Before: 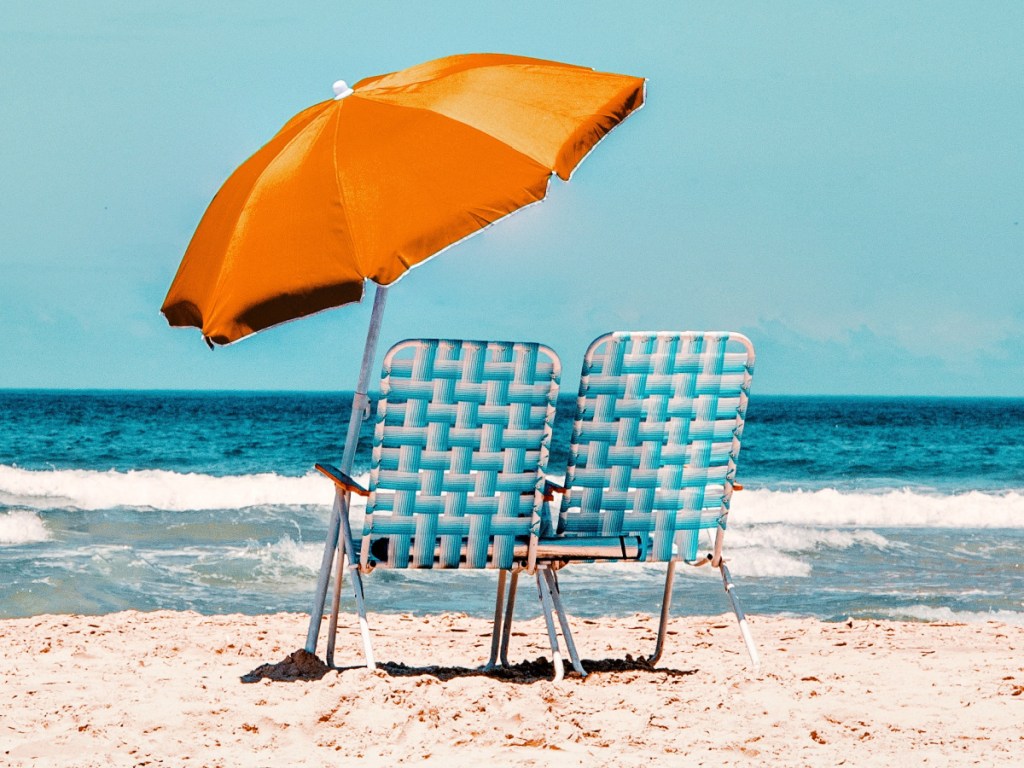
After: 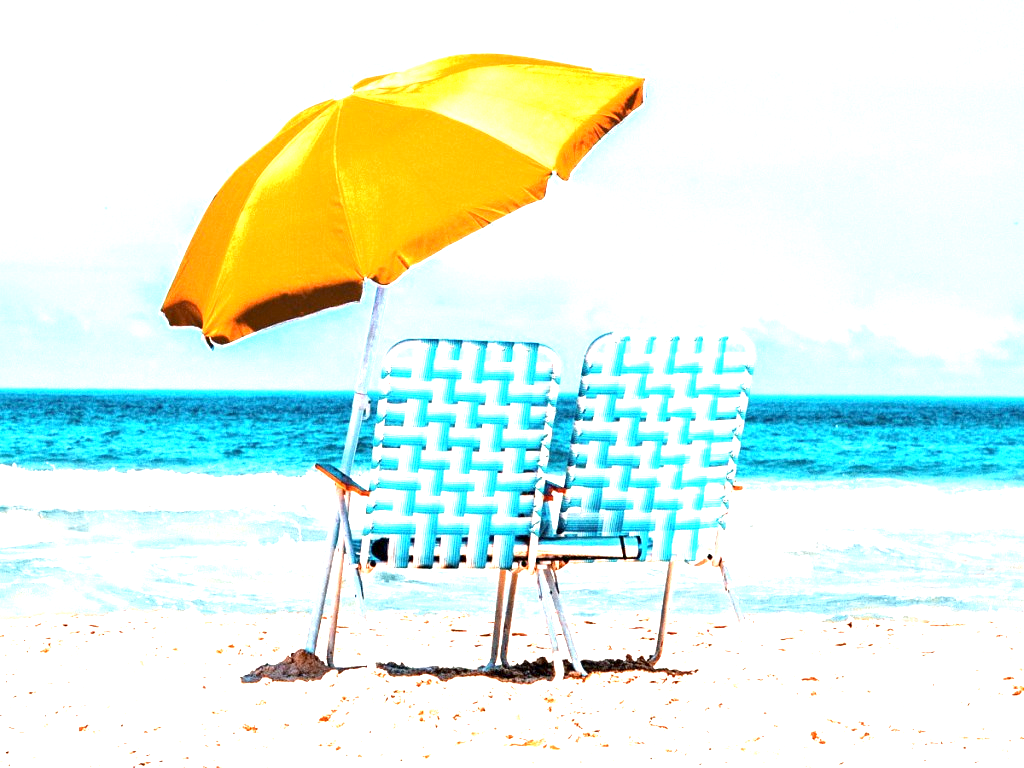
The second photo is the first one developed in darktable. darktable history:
exposure: black level correction 0.001, exposure 1.81 EV, compensate highlight preservation false
